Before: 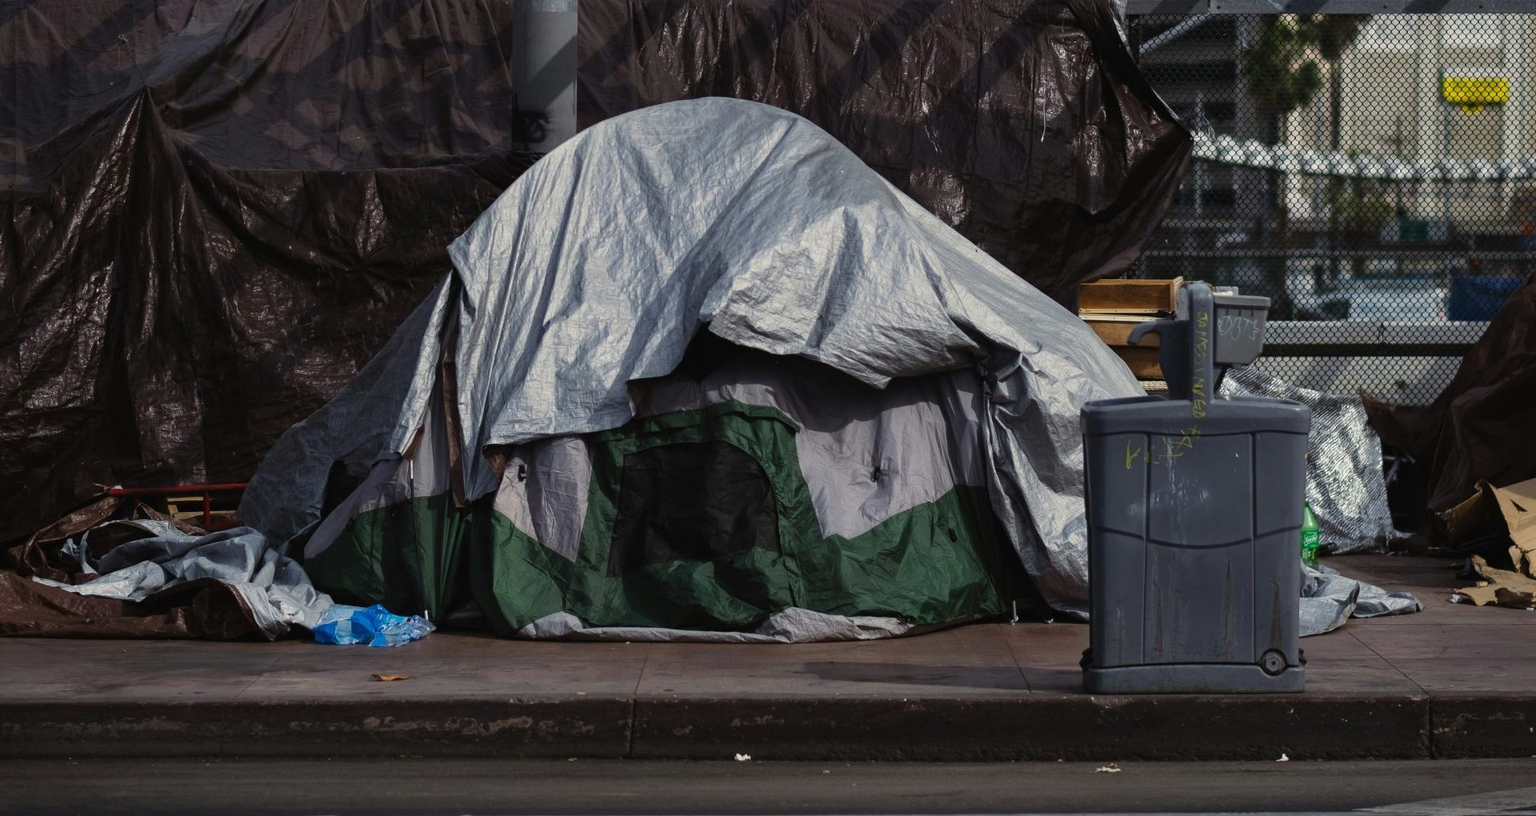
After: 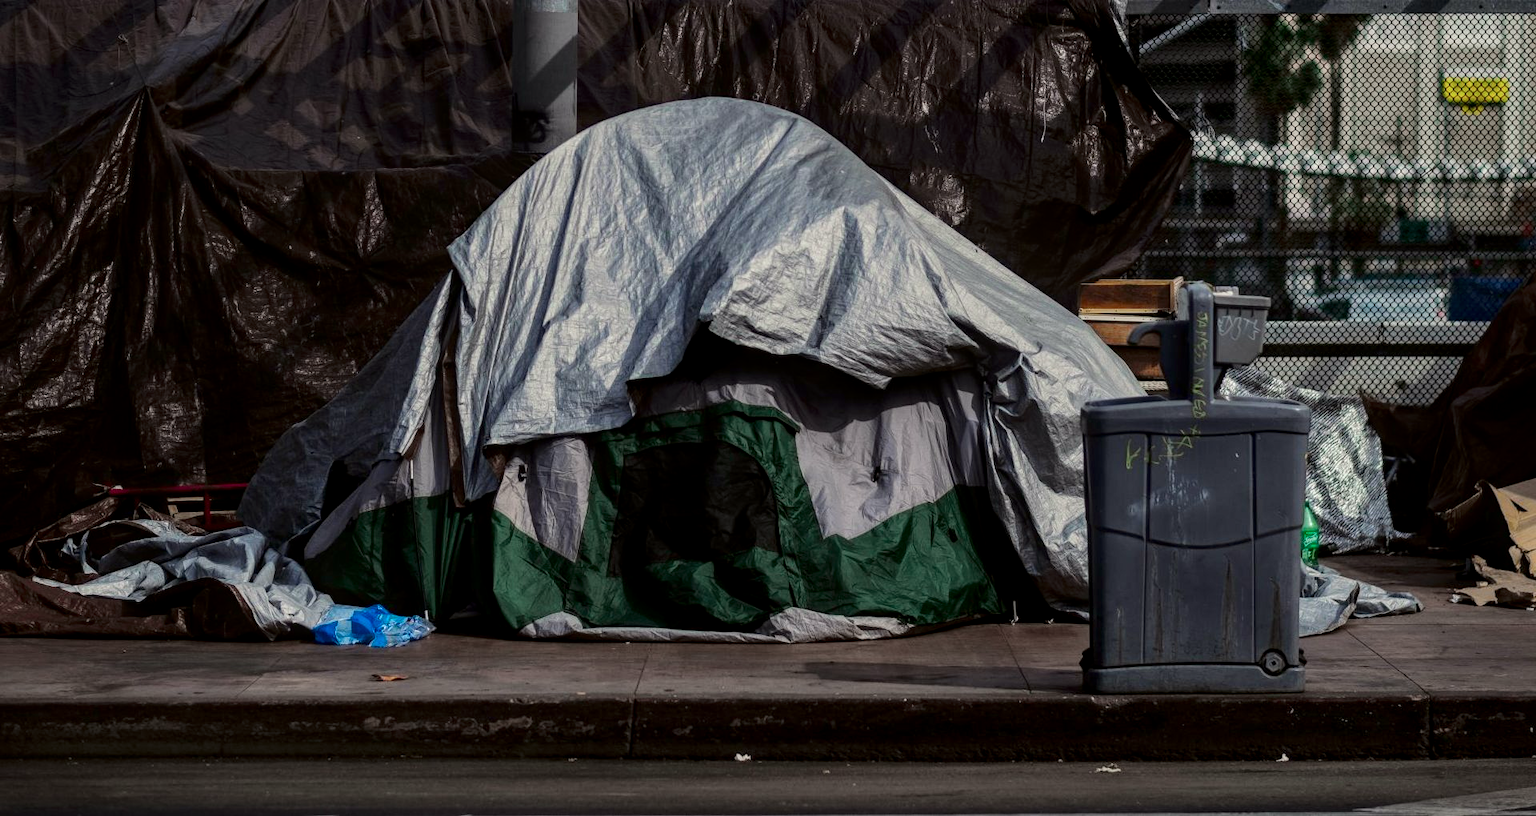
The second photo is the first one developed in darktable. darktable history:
tone curve: curves: ch0 [(0, 0) (0.068, 0.031) (0.183, 0.13) (0.341, 0.319) (0.547, 0.545) (0.828, 0.817) (1, 0.968)]; ch1 [(0, 0) (0.23, 0.166) (0.34, 0.308) (0.371, 0.337) (0.429, 0.408) (0.477, 0.466) (0.499, 0.5) (0.529, 0.528) (0.559, 0.578) (0.743, 0.798) (1, 1)]; ch2 [(0, 0) (0.431, 0.419) (0.495, 0.502) (0.524, 0.525) (0.568, 0.543) (0.6, 0.597) (0.634, 0.644) (0.728, 0.722) (1, 1)], color space Lab, independent channels, preserve colors none
local contrast: highlights 25%, detail 130%
